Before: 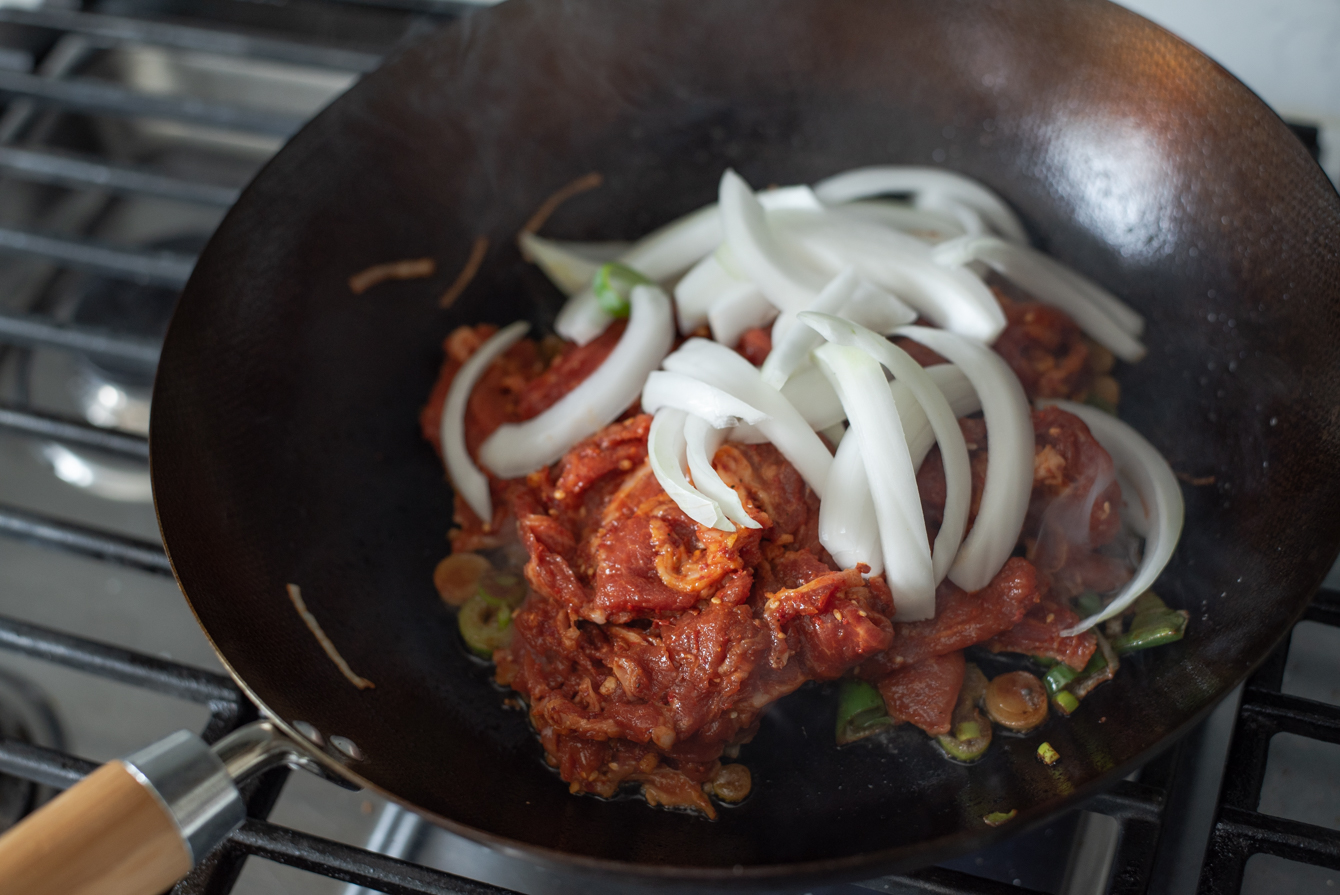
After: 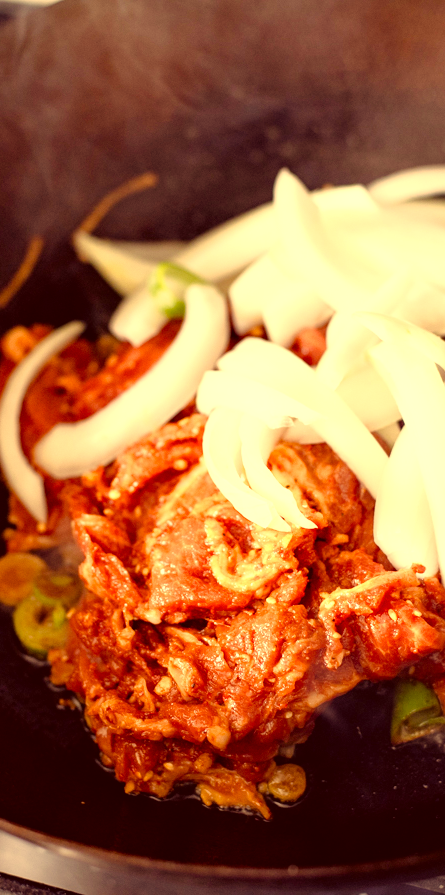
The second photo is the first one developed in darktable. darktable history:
crop: left 33.237%, right 33.484%
filmic rgb: black relative exposure -7.65 EV, white relative exposure 4.56 EV, hardness 3.61
color zones: curves: ch0 [(0.099, 0.624) (0.257, 0.596) (0.384, 0.376) (0.529, 0.492) (0.697, 0.564) (0.768, 0.532) (0.908, 0.644)]; ch1 [(0.112, 0.564) (0.254, 0.612) (0.432, 0.676) (0.592, 0.456) (0.743, 0.684) (0.888, 0.536)]; ch2 [(0.25, 0.5) (0.469, 0.36) (0.75, 0.5)]
exposure: black level correction 0, exposure 1.2 EV, compensate exposure bias true, compensate highlight preservation false
color balance rgb: shadows lift › chroma 4.447%, shadows lift › hue 24.03°, power › luminance -3.652%, power › hue 141.17°, linear chroma grading › global chroma 2.089%, linear chroma grading › mid-tones -1.161%, perceptual saturation grading › global saturation -0.074%, perceptual saturation grading › highlights -33.362%, perceptual saturation grading › mid-tones 15.043%, perceptual saturation grading › shadows 47.726%
color correction: highlights a* 9.72, highlights b* 39.45, shadows a* 14.67, shadows b* 3.09
